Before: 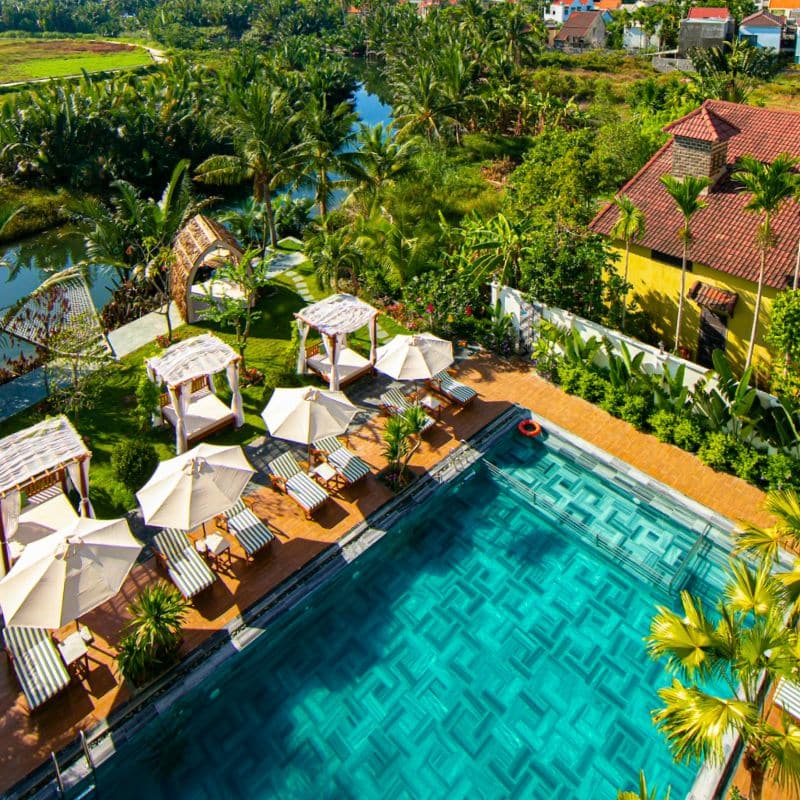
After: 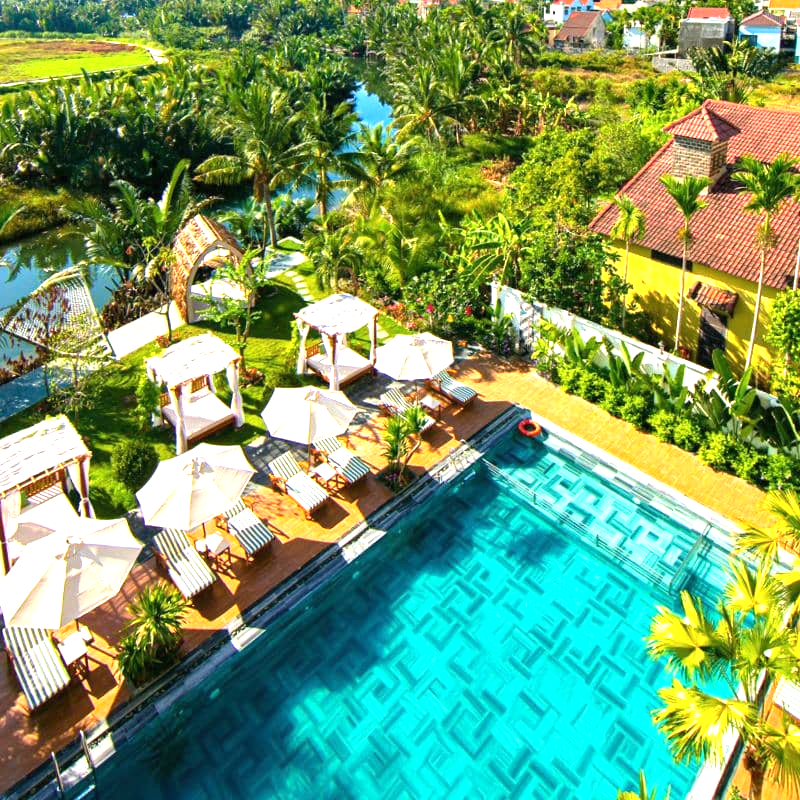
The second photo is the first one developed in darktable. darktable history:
color balance rgb: perceptual saturation grading › global saturation 0.348%
exposure: black level correction 0, exposure 1.101 EV, compensate highlight preservation false
